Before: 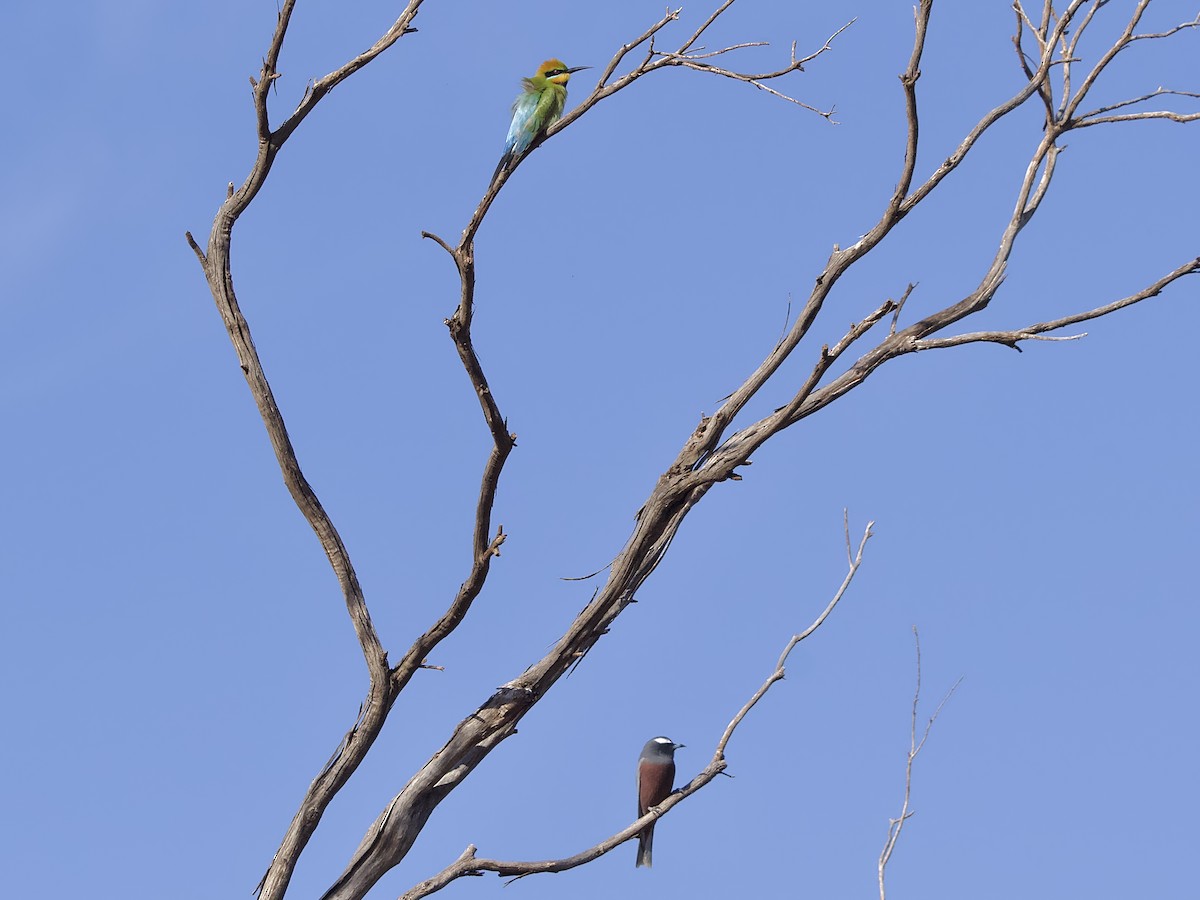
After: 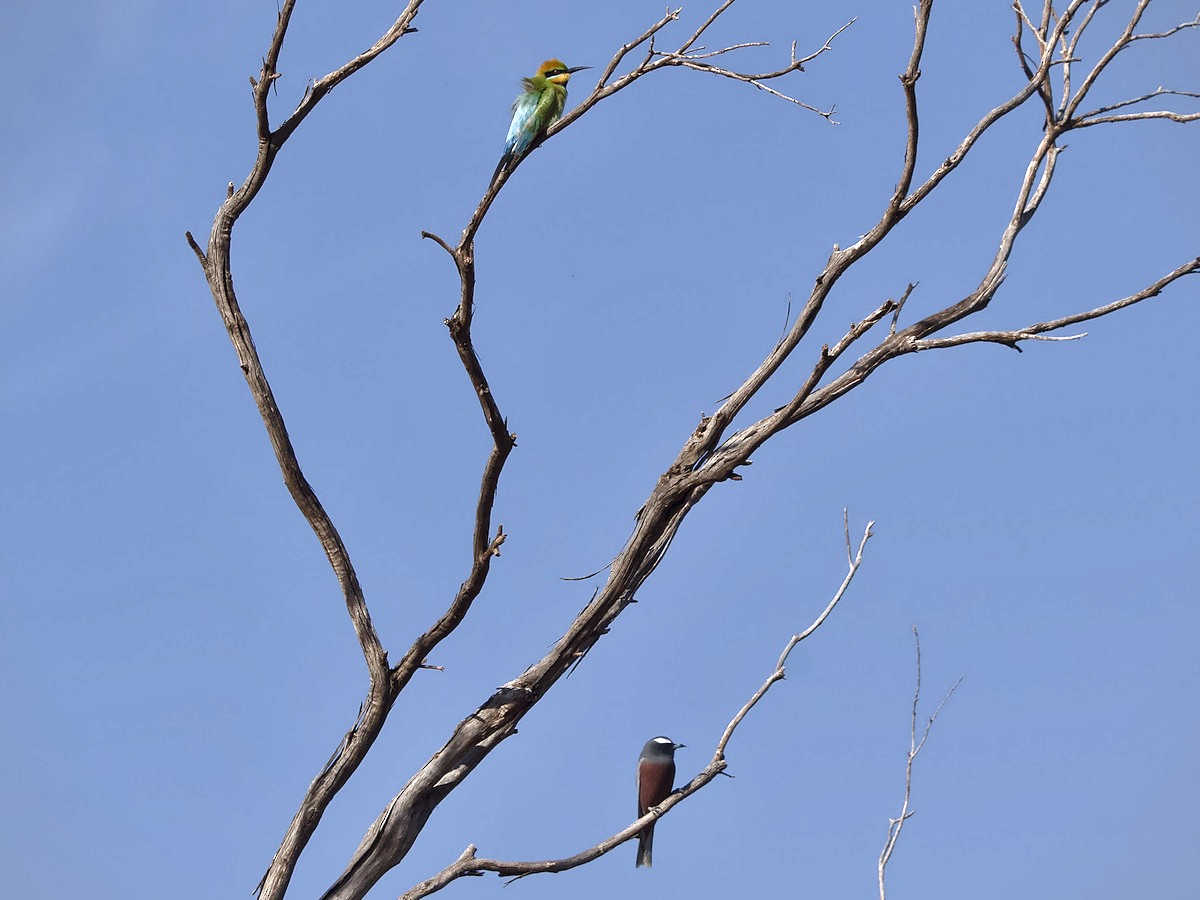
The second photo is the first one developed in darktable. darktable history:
local contrast: mode bilateral grid, contrast 20, coarseness 50, detail 178%, midtone range 0.2
vignetting: fall-off start 99.29%, brightness -0.194, saturation -0.294
contrast brightness saturation: saturation -0.167
